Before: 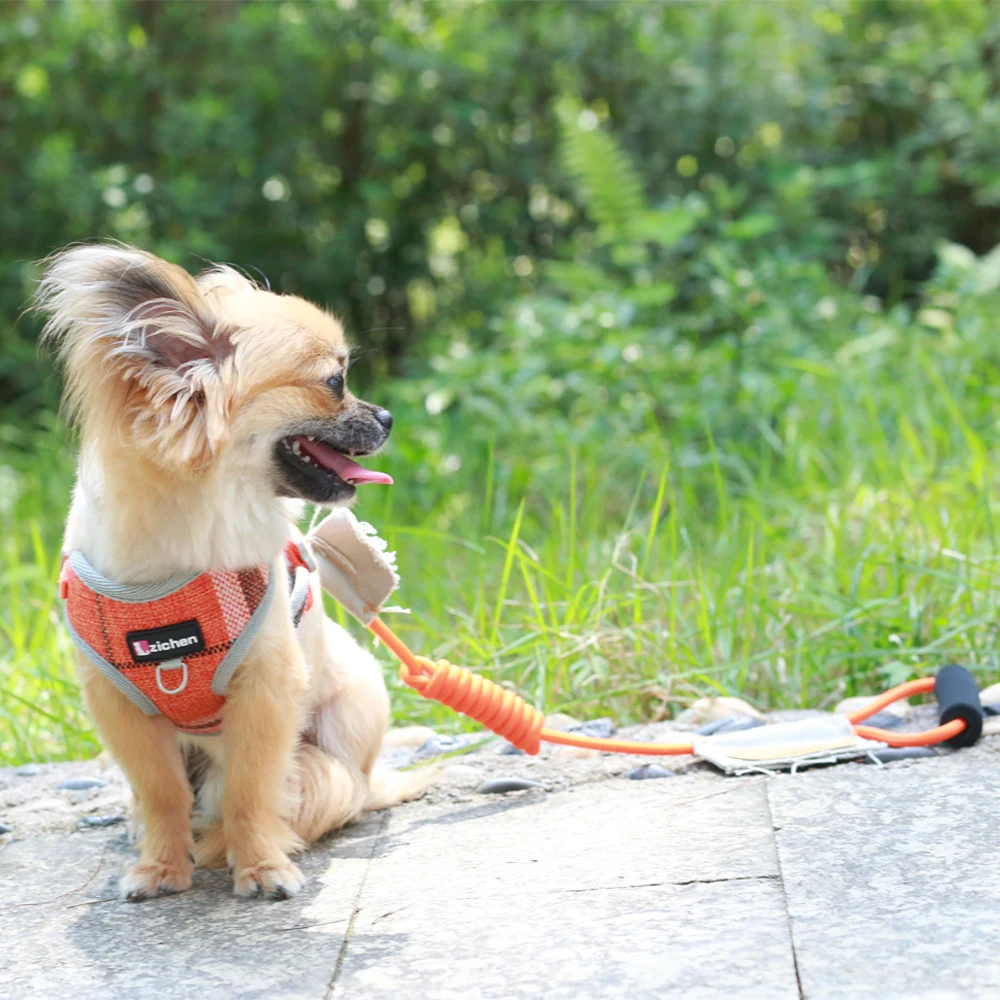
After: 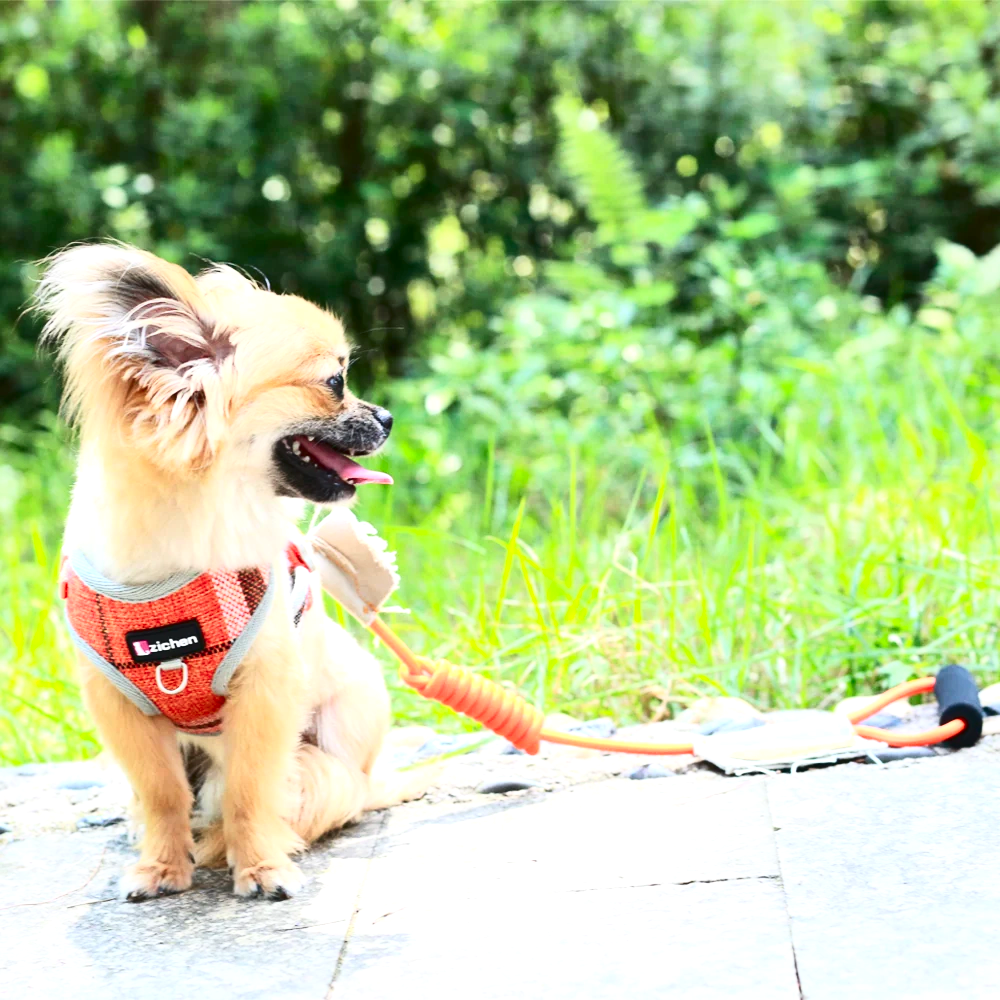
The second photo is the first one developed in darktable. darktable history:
local contrast: mode bilateral grid, contrast 20, coarseness 50, detail 132%, midtone range 0.2
contrast brightness saturation: contrast 0.398, brightness 0.049, saturation 0.253
exposure: exposure 0.296 EV, compensate highlight preservation false
